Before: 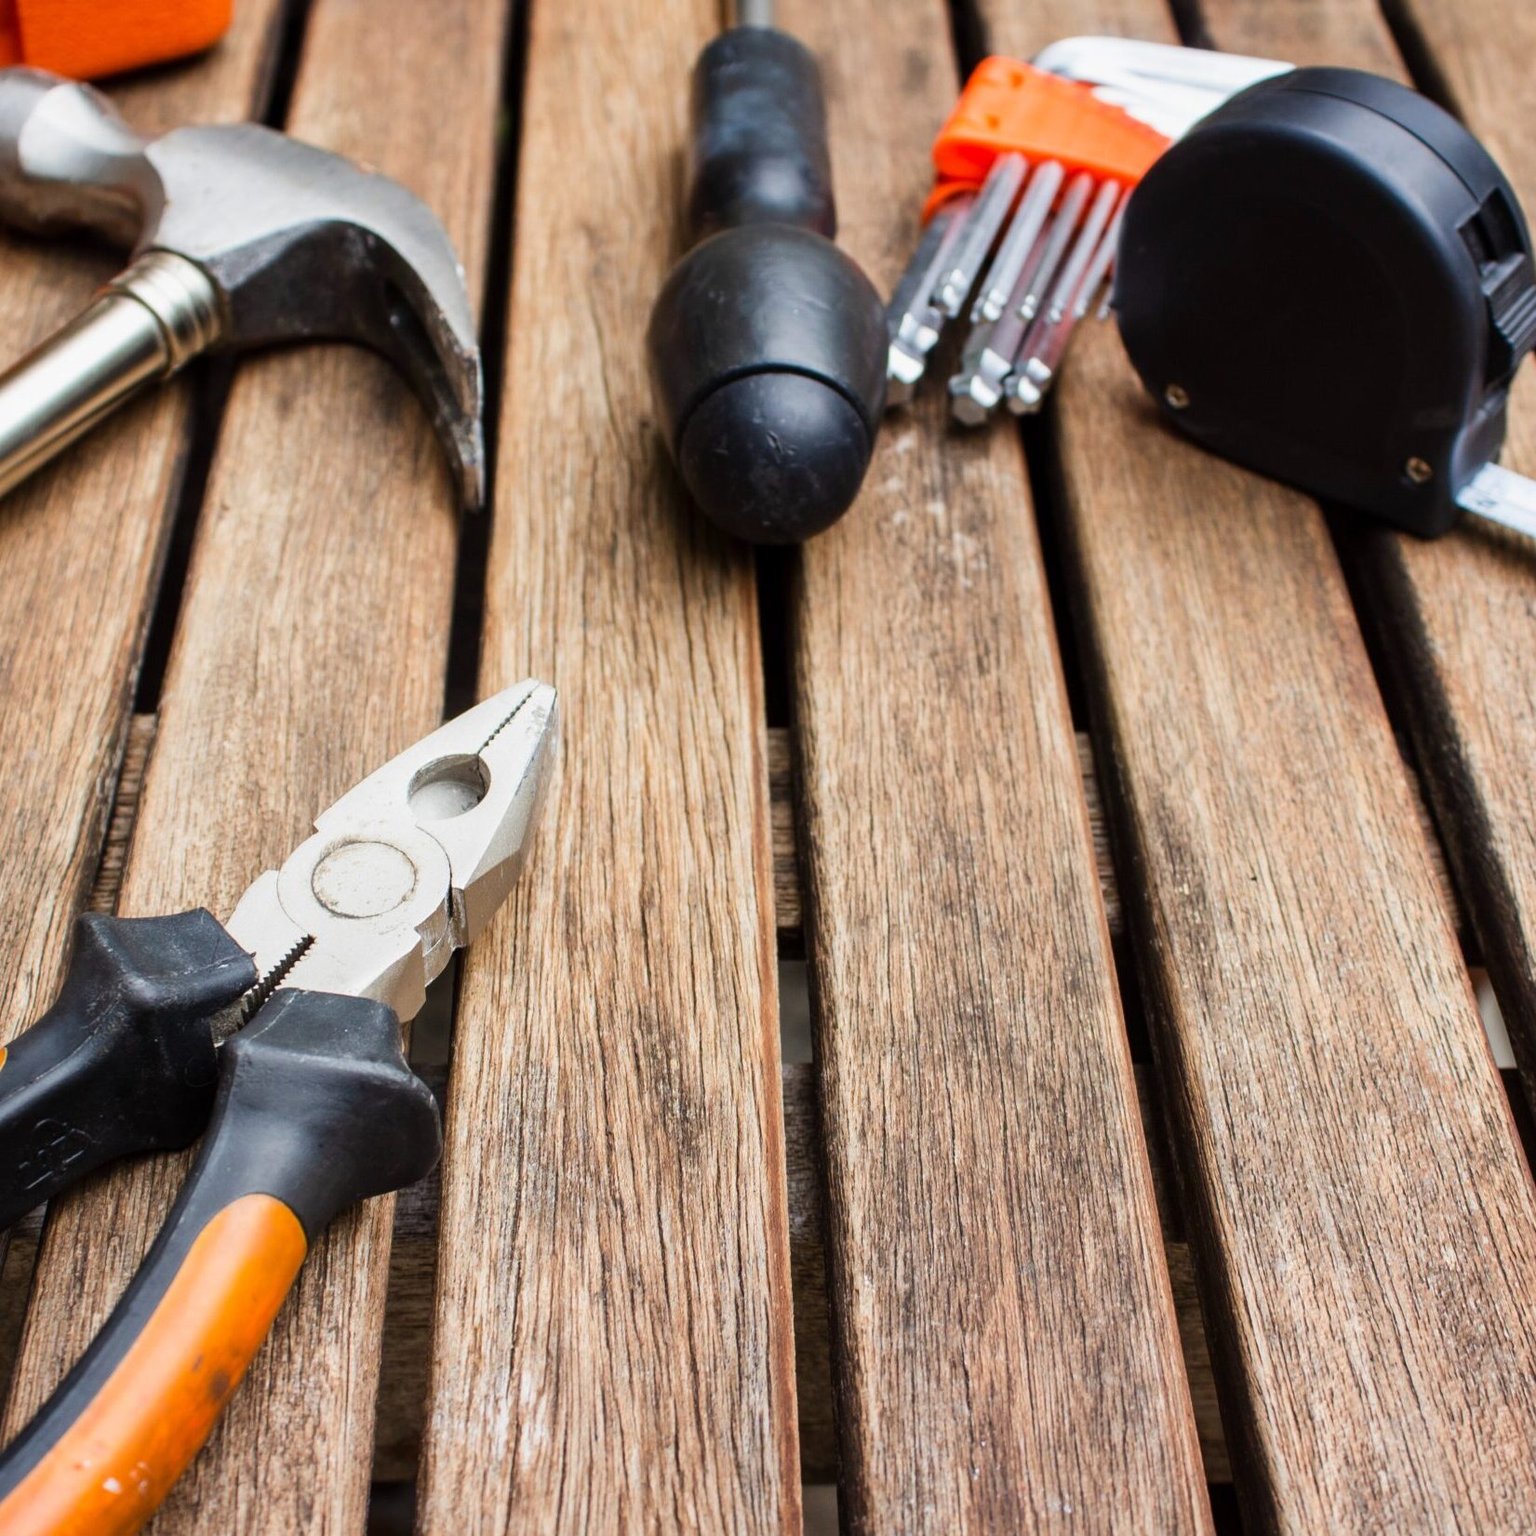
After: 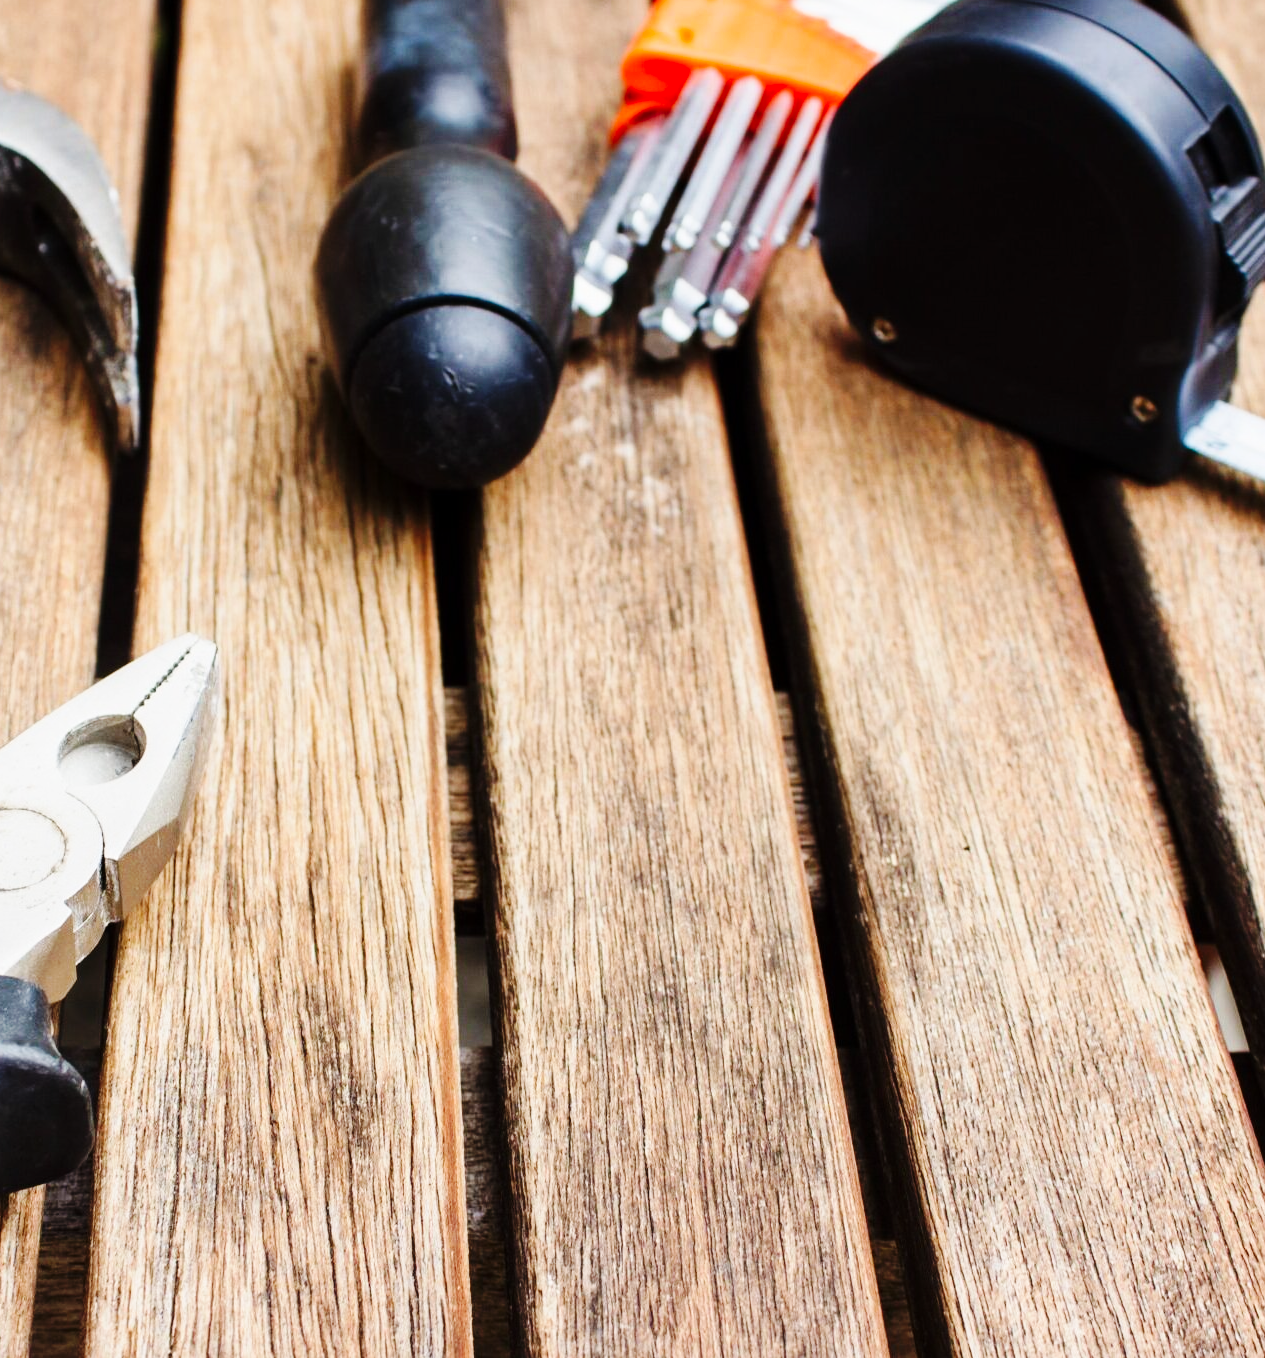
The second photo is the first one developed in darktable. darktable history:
crop: left 23.095%, top 5.827%, bottom 11.854%
base curve: curves: ch0 [(0, 0) (0.036, 0.025) (0.121, 0.166) (0.206, 0.329) (0.605, 0.79) (1, 1)], preserve colors none
